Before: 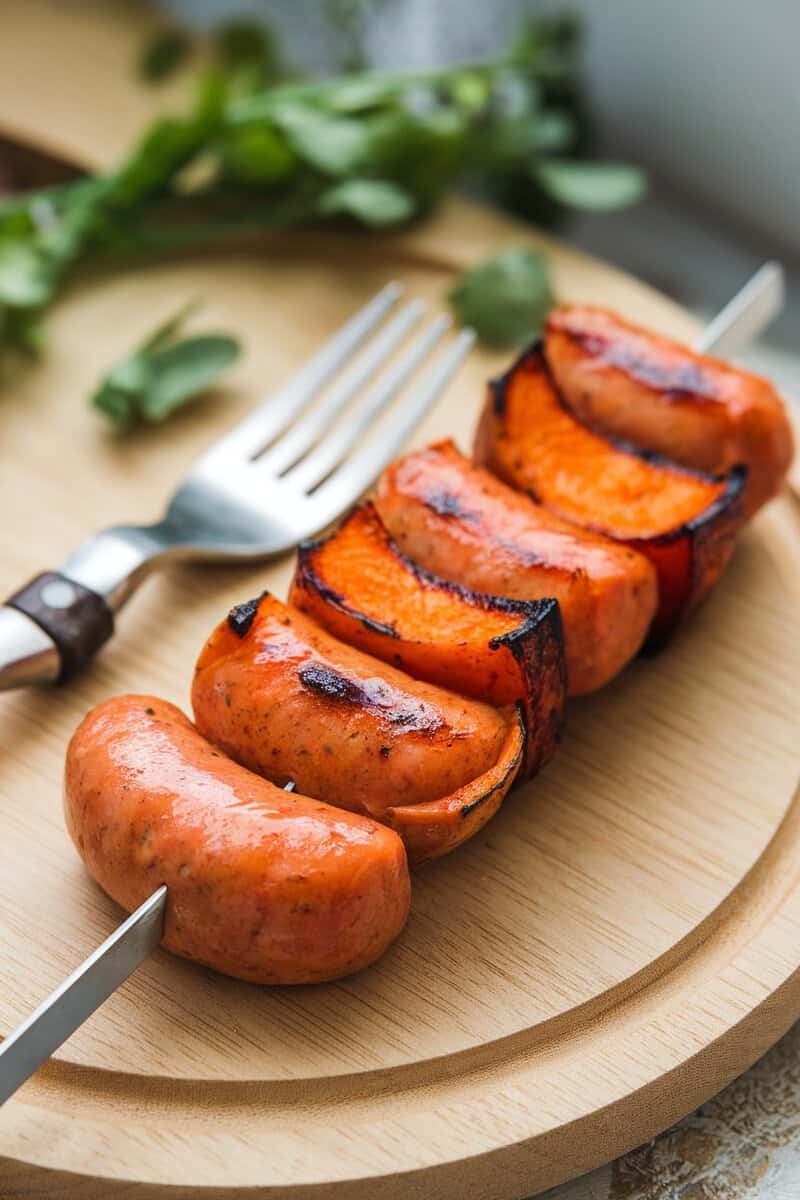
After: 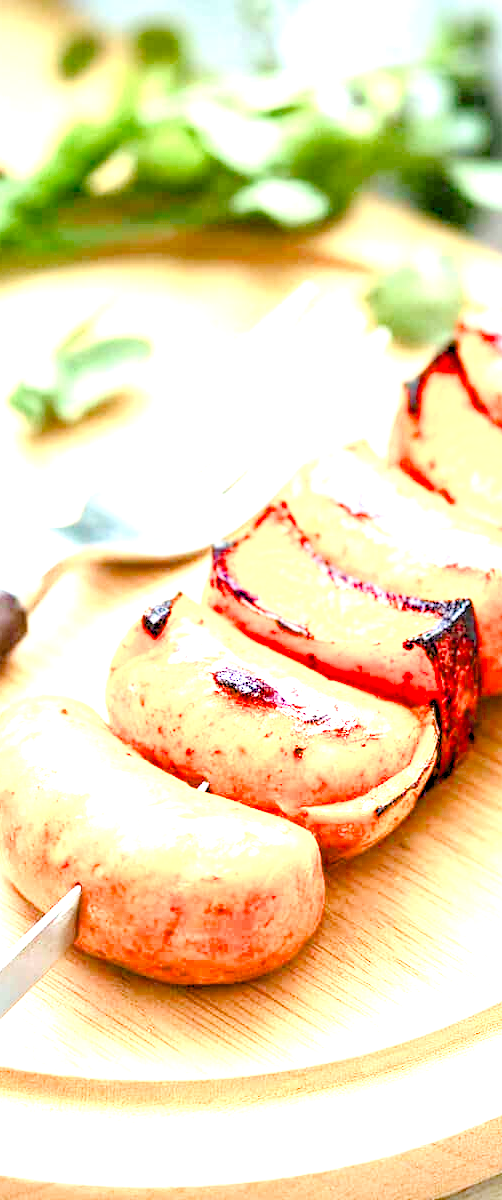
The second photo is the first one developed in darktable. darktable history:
contrast brightness saturation: contrast 0.032, brightness 0.058, saturation 0.127
levels: black 0.028%, levels [0.093, 0.434, 0.988]
color balance rgb: perceptual saturation grading › global saturation 20%, perceptual saturation grading › highlights -49.174%, perceptual saturation grading › shadows 25.926%, global vibrance 9.596%, contrast 14.588%, saturation formula JzAzBz (2021)
exposure: black level correction 0.001, exposure 1.999 EV, compensate highlight preservation false
crop: left 10.789%, right 26.405%
